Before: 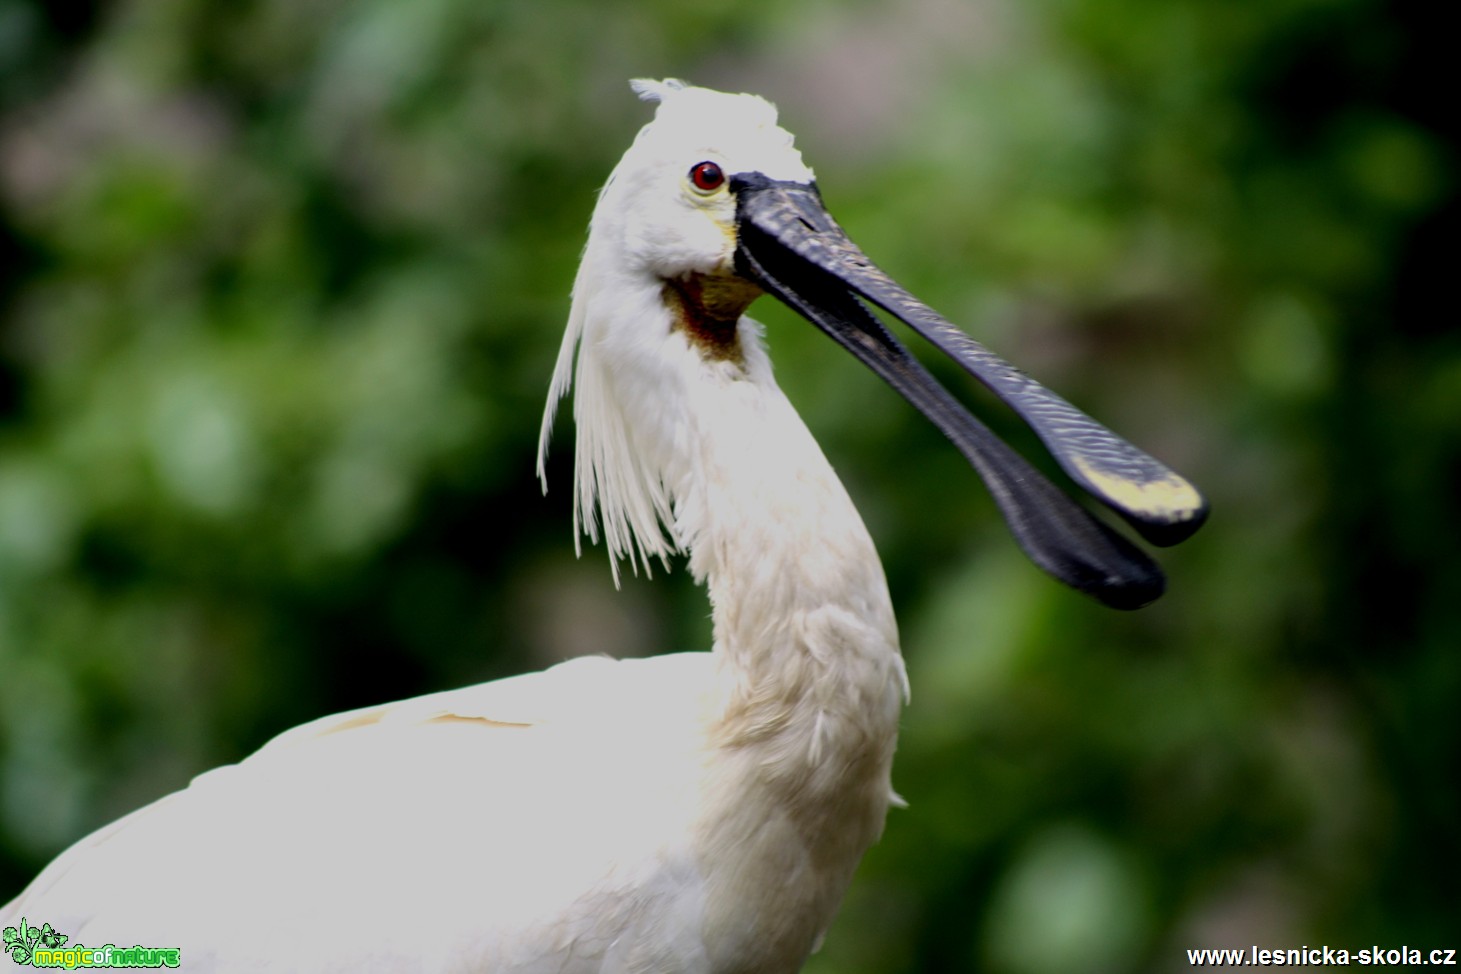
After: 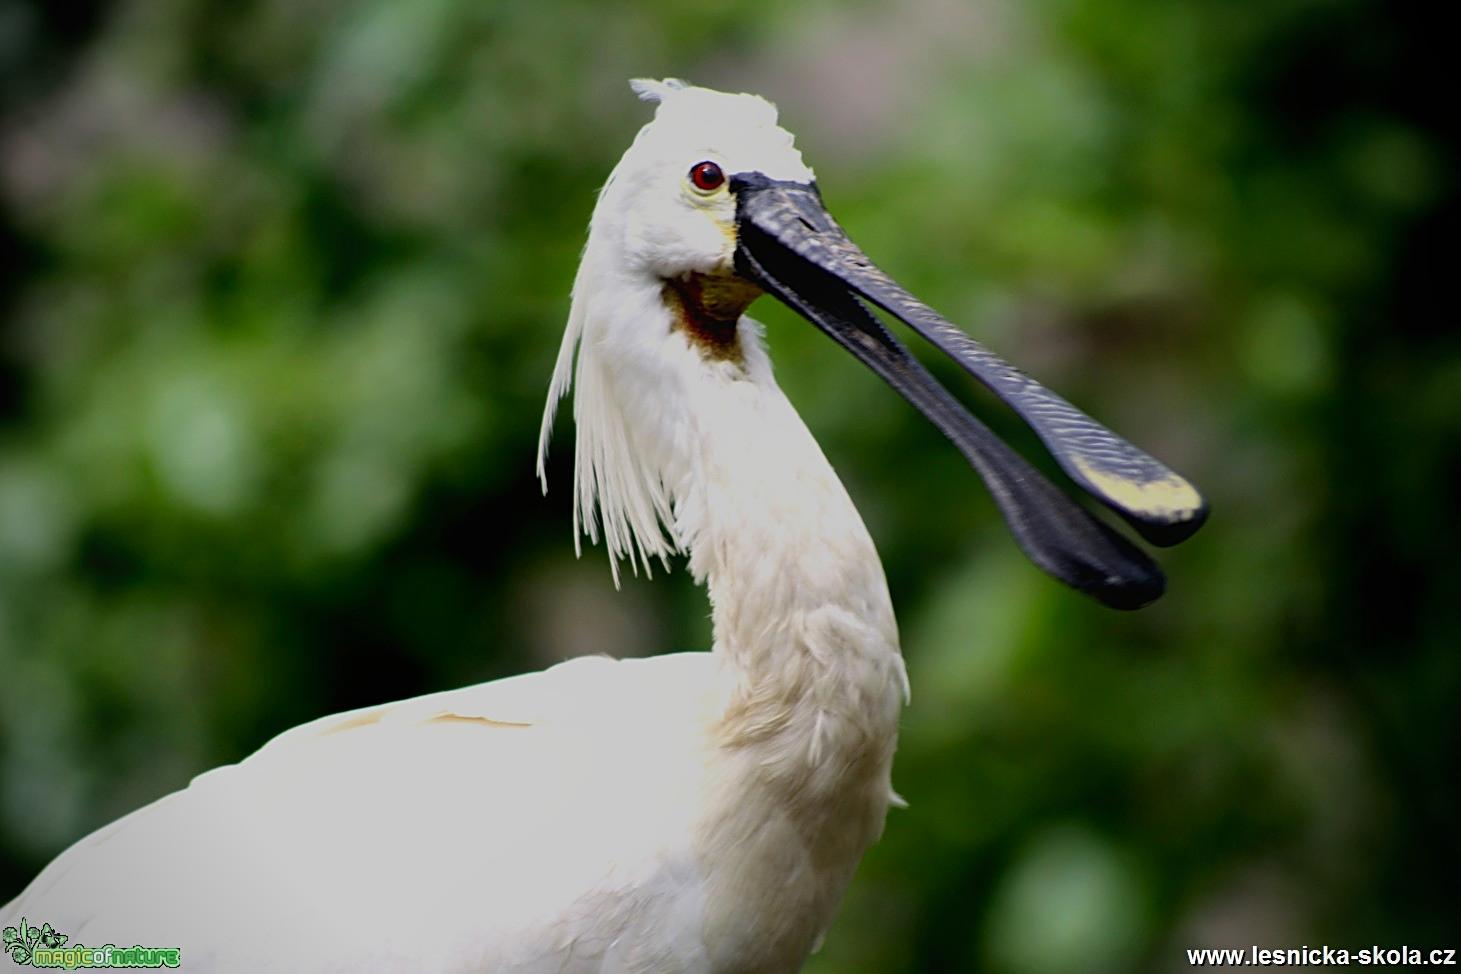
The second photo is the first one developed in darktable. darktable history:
vignetting: unbound false
sharpen: radius 2.529, amount 0.323
contrast brightness saturation: contrast 0.04, saturation 0.07
contrast equalizer: octaves 7, y [[0.6 ×6], [0.55 ×6], [0 ×6], [0 ×6], [0 ×6]], mix -0.2
